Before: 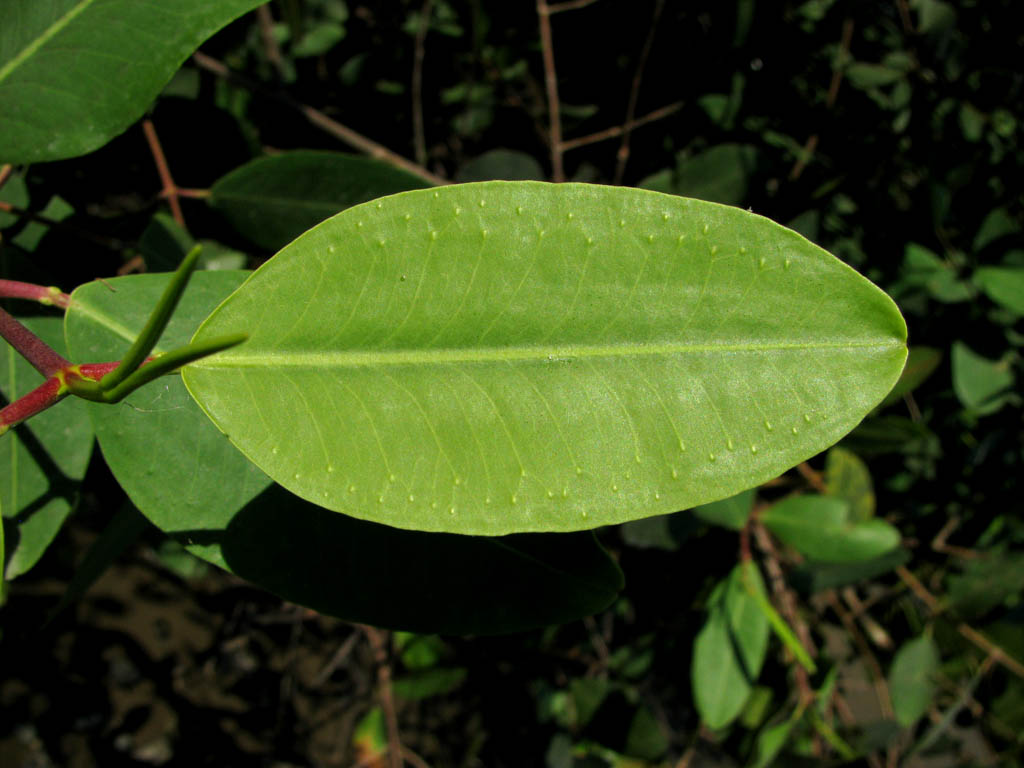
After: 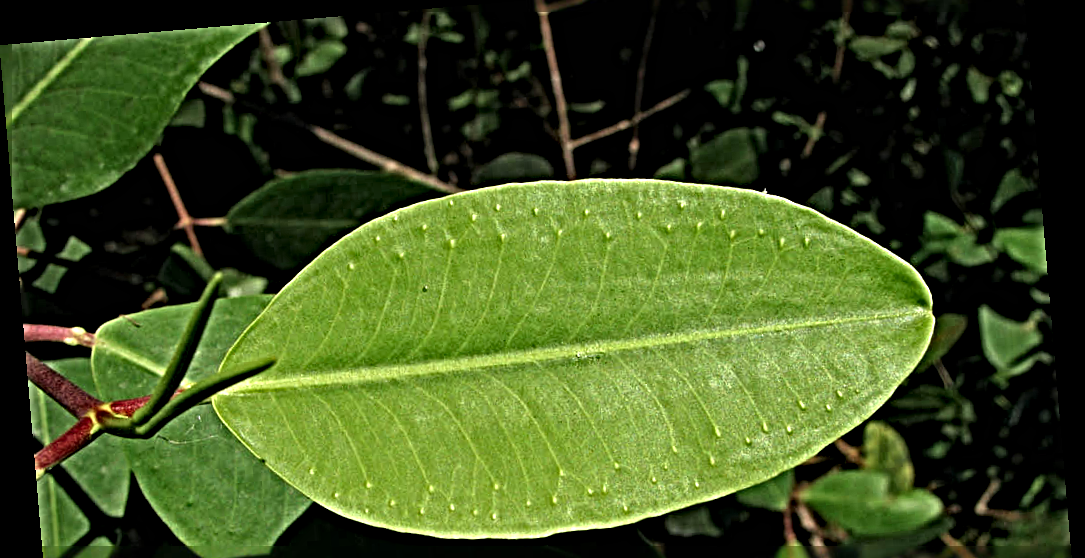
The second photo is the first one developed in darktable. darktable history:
sharpen: radius 6.3, amount 1.8, threshold 0
crop and rotate: top 4.848%, bottom 29.503%
rotate and perspective: rotation -4.86°, automatic cropping off
